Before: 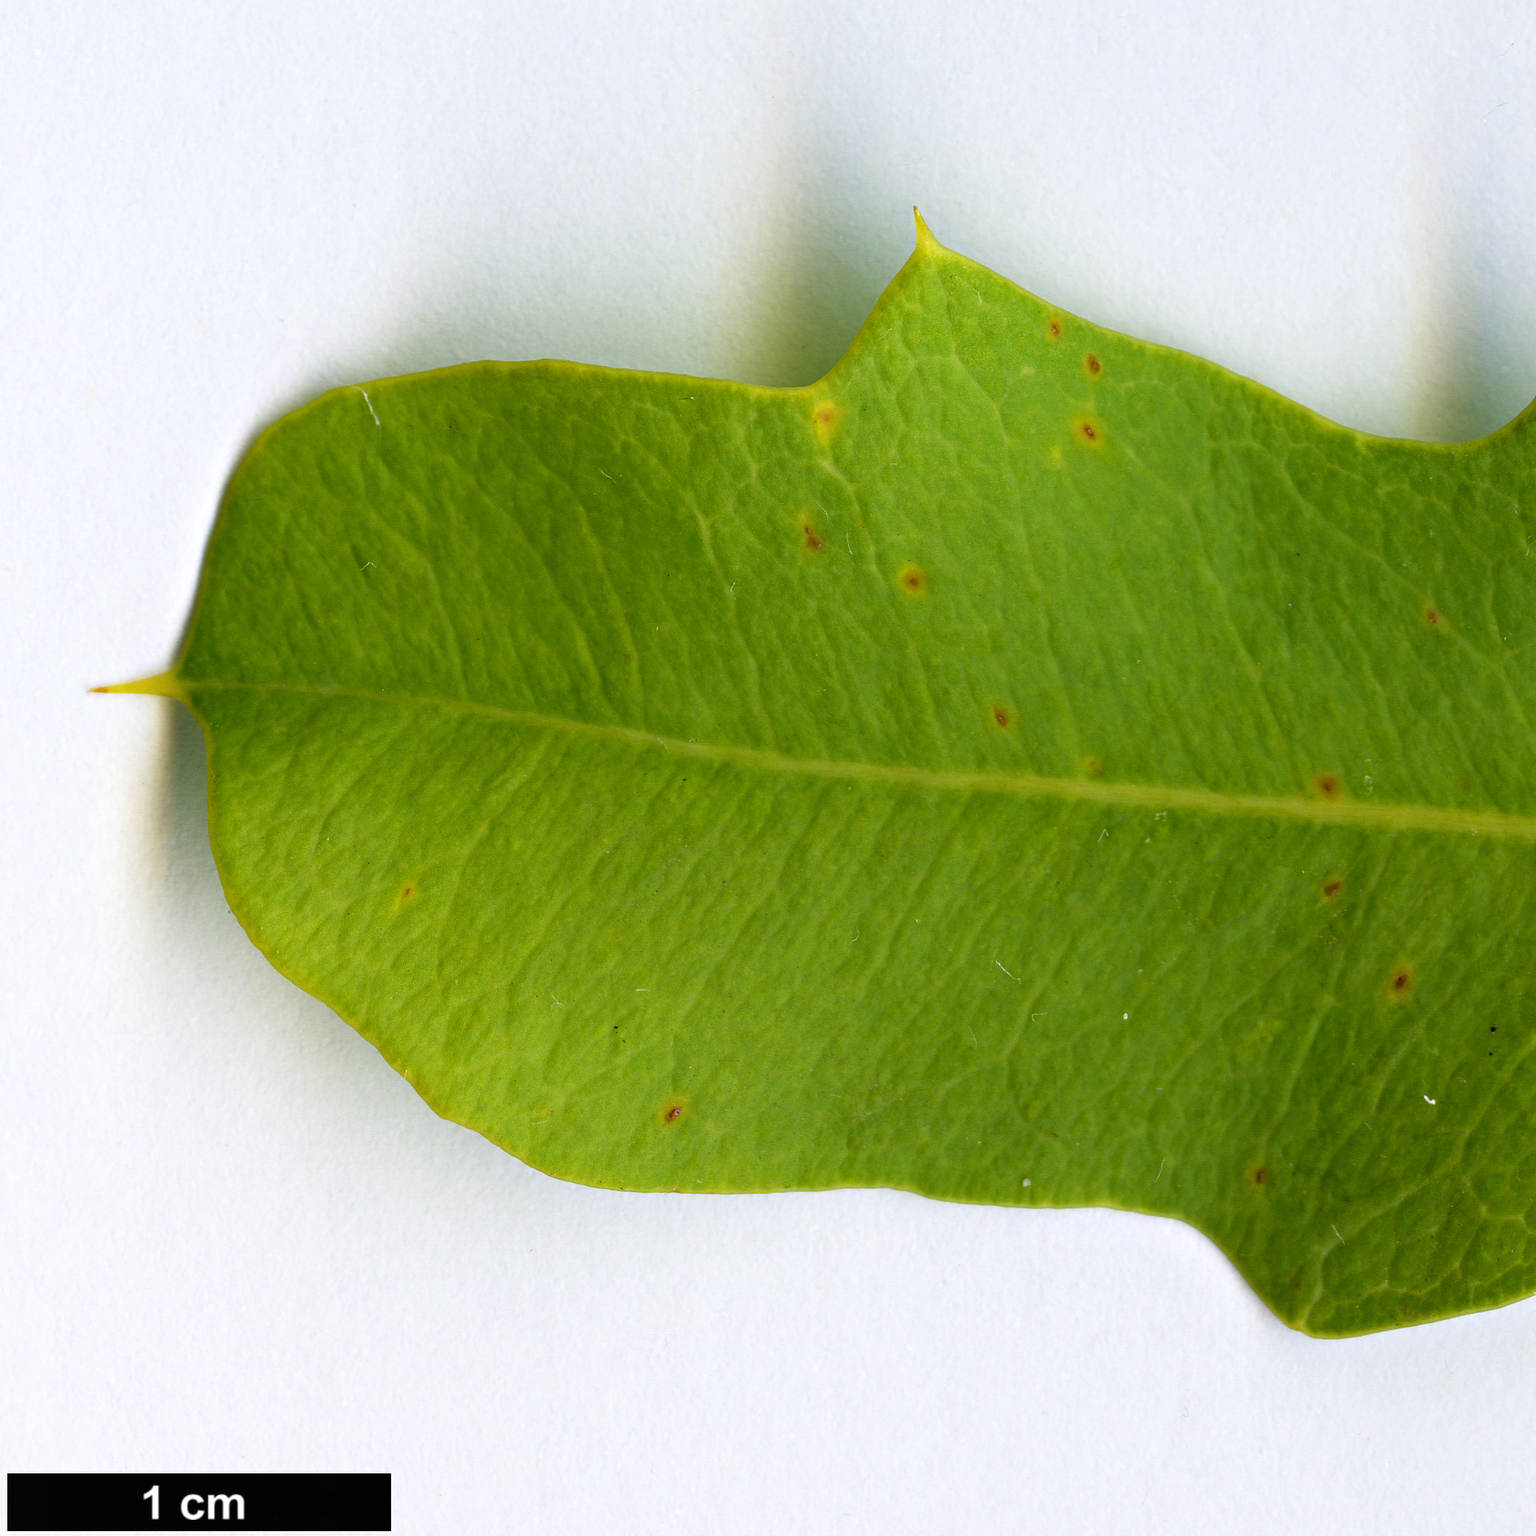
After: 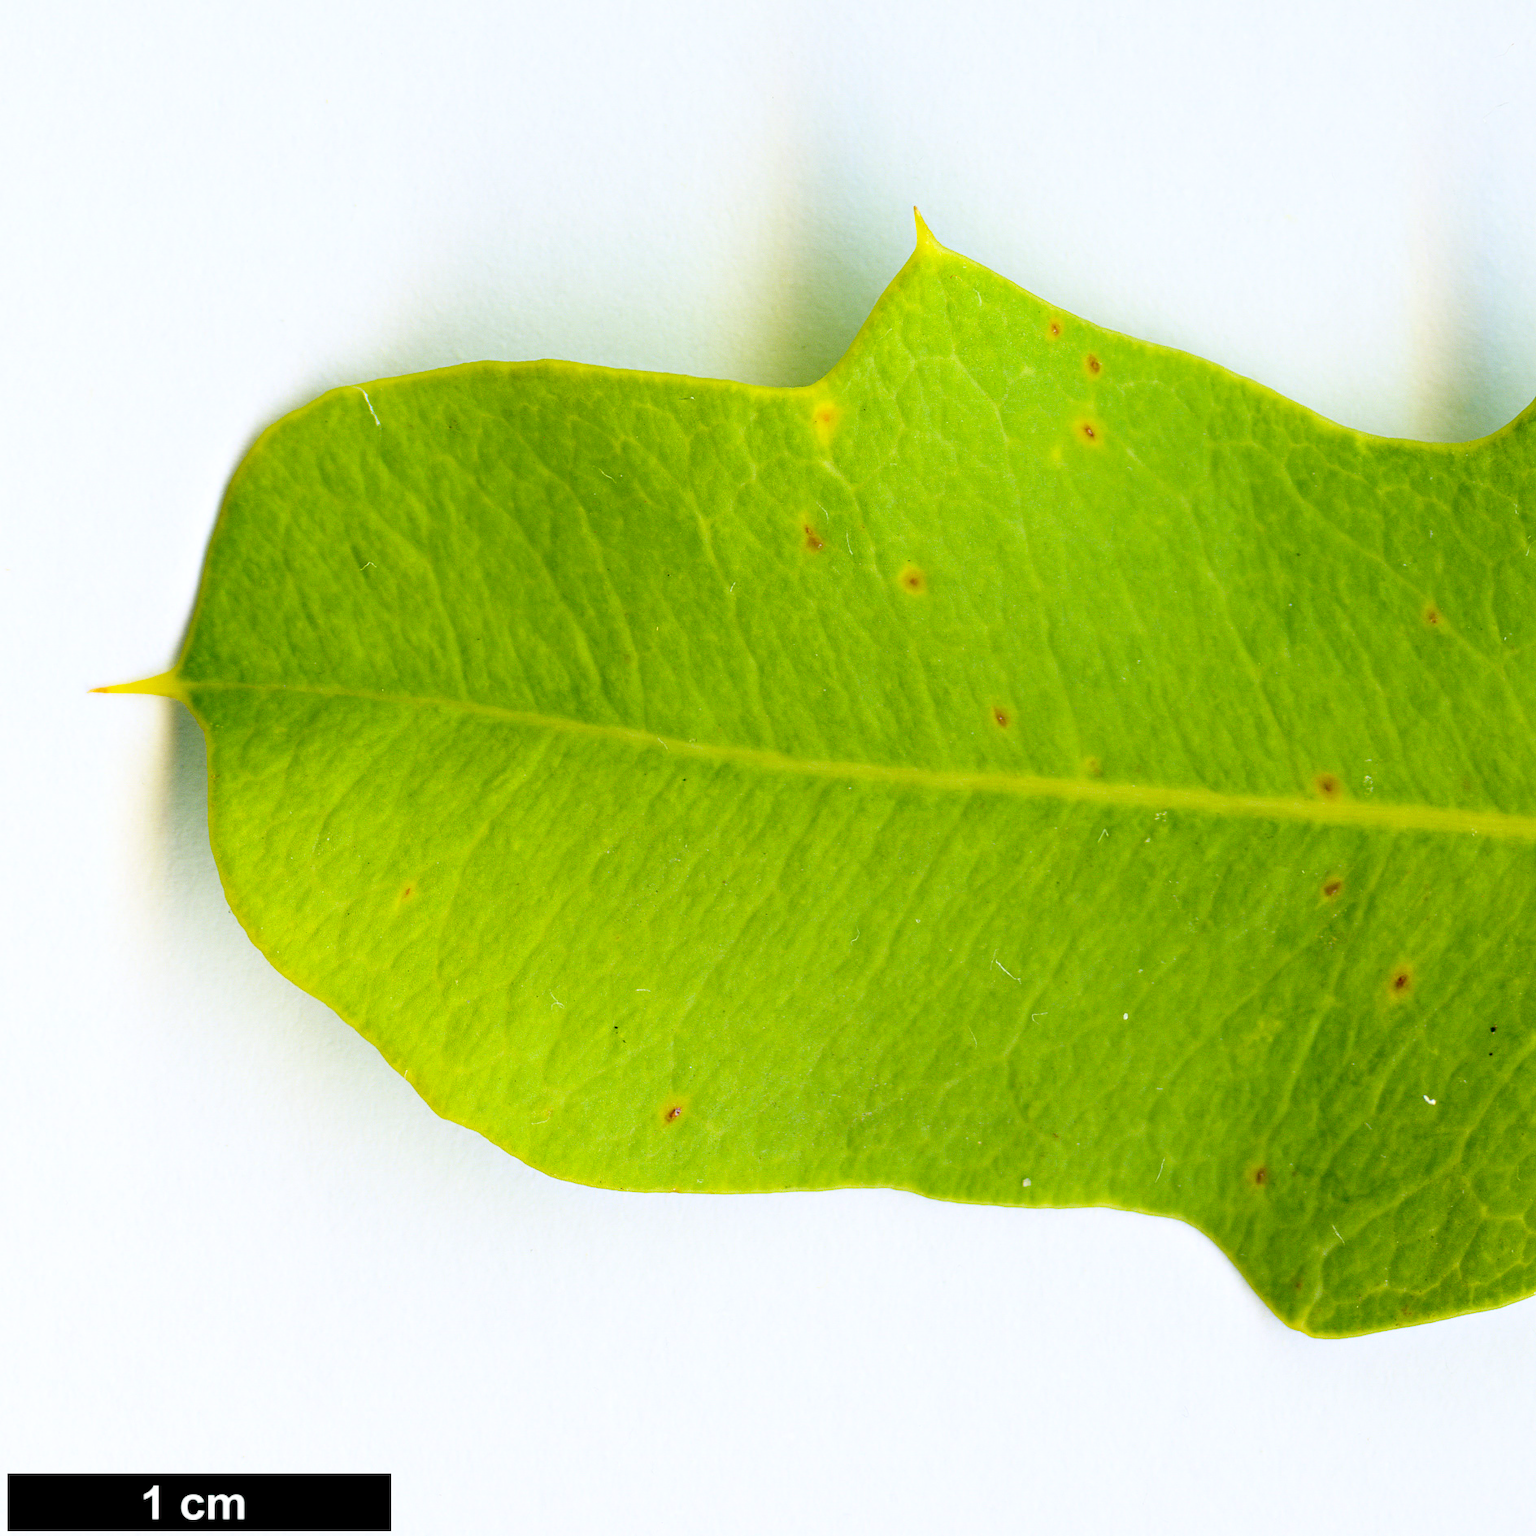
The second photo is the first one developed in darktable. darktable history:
color balance rgb: global offset › luminance -0.328%, global offset › chroma 0.118%, global offset › hue 163.05°, perceptual saturation grading › global saturation 0.693%, global vibrance 20%
contrast brightness saturation: contrast 0.198, brightness 0.142, saturation 0.137
